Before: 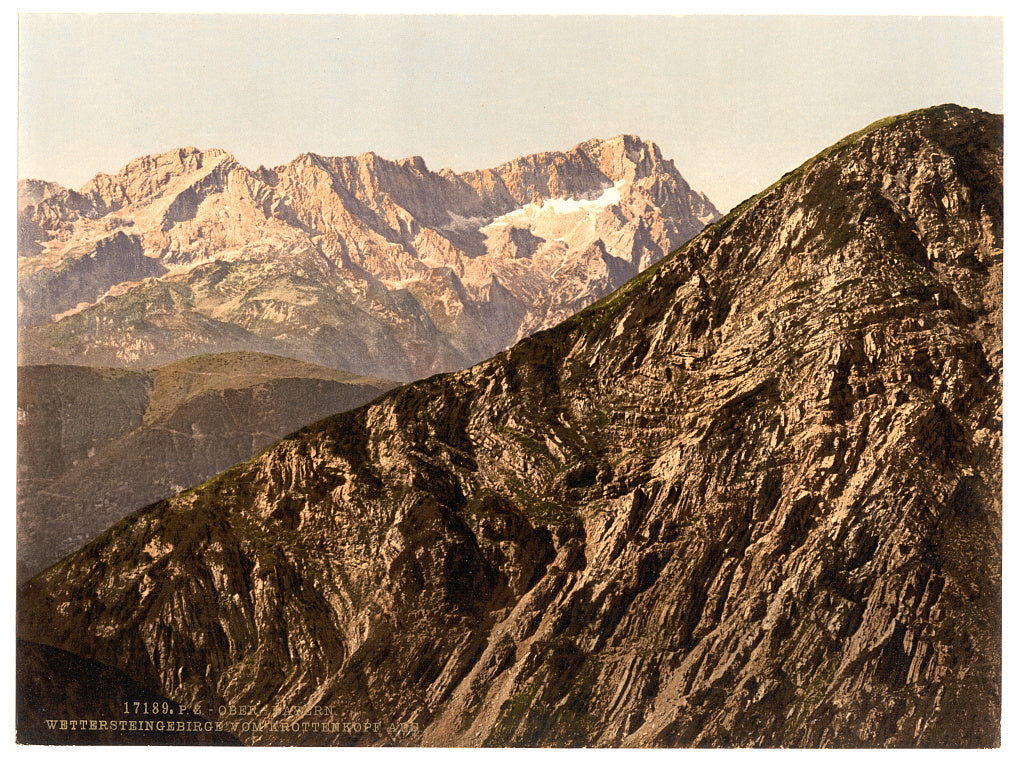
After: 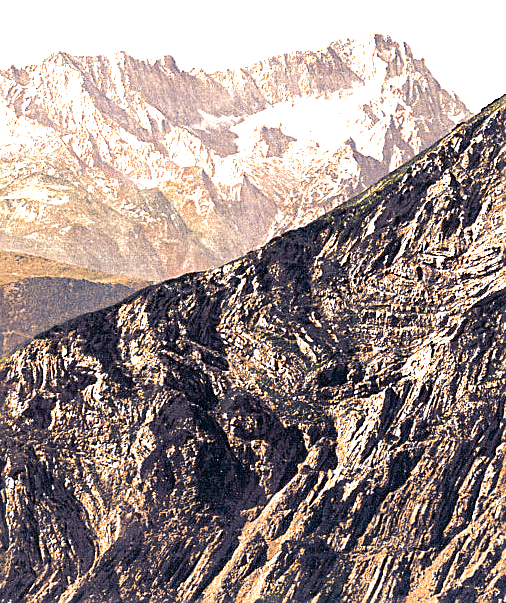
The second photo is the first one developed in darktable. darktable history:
sharpen: on, module defaults
crop and rotate: angle 0.02°, left 24.353%, top 13.219%, right 26.156%, bottom 8.224%
exposure: exposure 1 EV, compensate highlight preservation false
levels: levels [0, 0.435, 0.917]
split-toning: shadows › hue 226.8°, shadows › saturation 0.84
